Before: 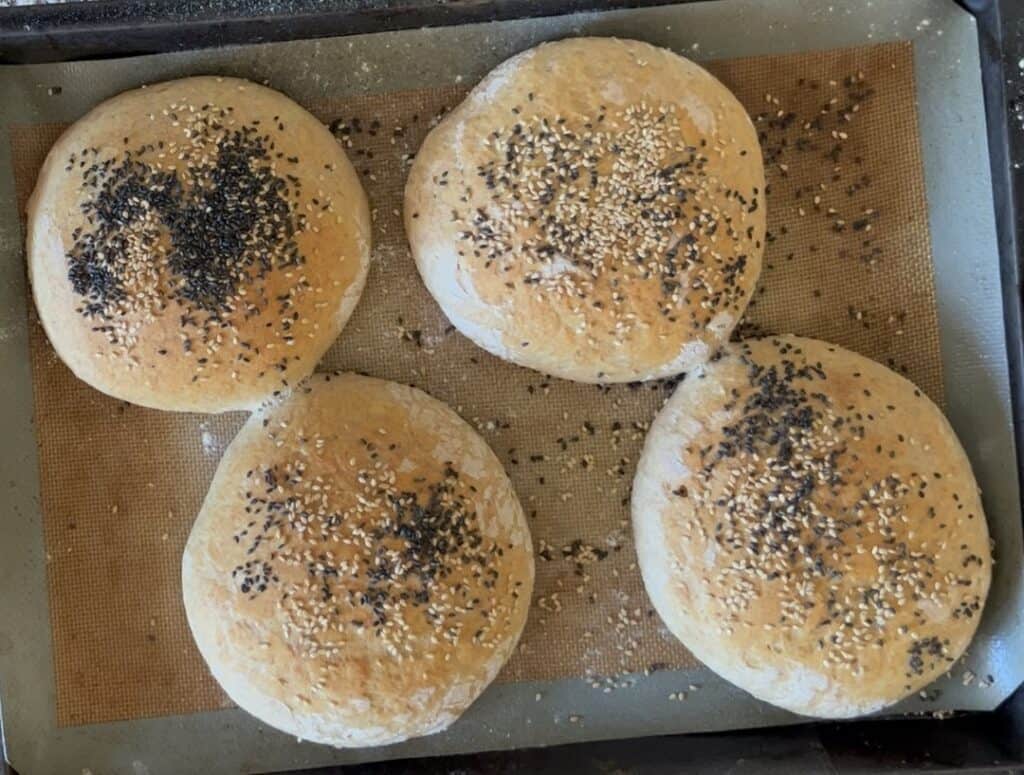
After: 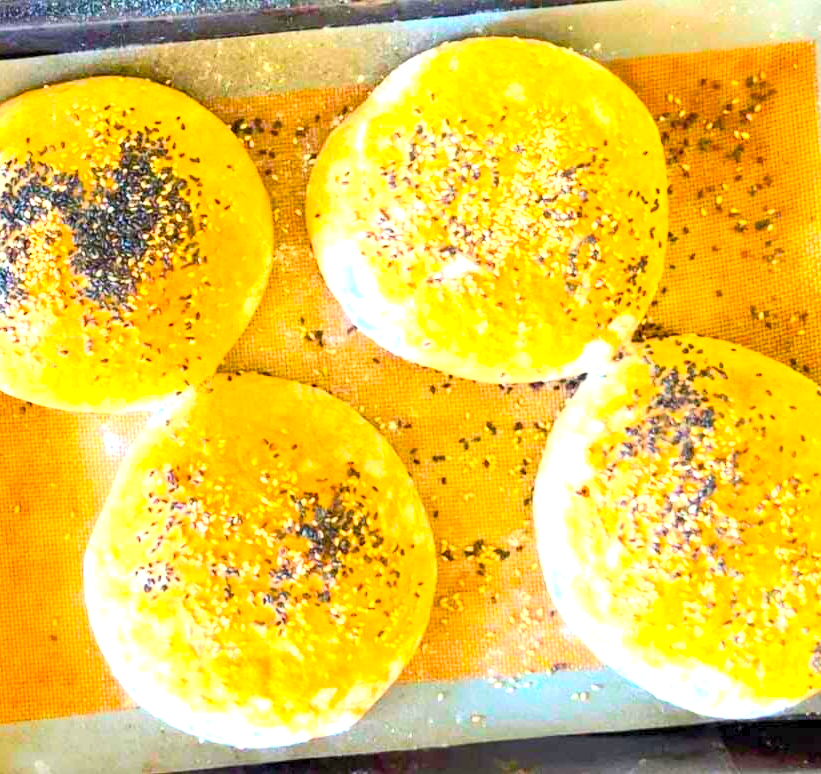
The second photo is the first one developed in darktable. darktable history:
contrast brightness saturation: contrast 0.24, brightness 0.26, saturation 0.39
exposure: exposure 0.95 EV, compensate highlight preservation false
color balance rgb: linear chroma grading › global chroma 10%, perceptual saturation grading › global saturation 40%, perceptual brilliance grading › global brilliance 30%, global vibrance 20%
crop and rotate: left 9.597%, right 10.195%
